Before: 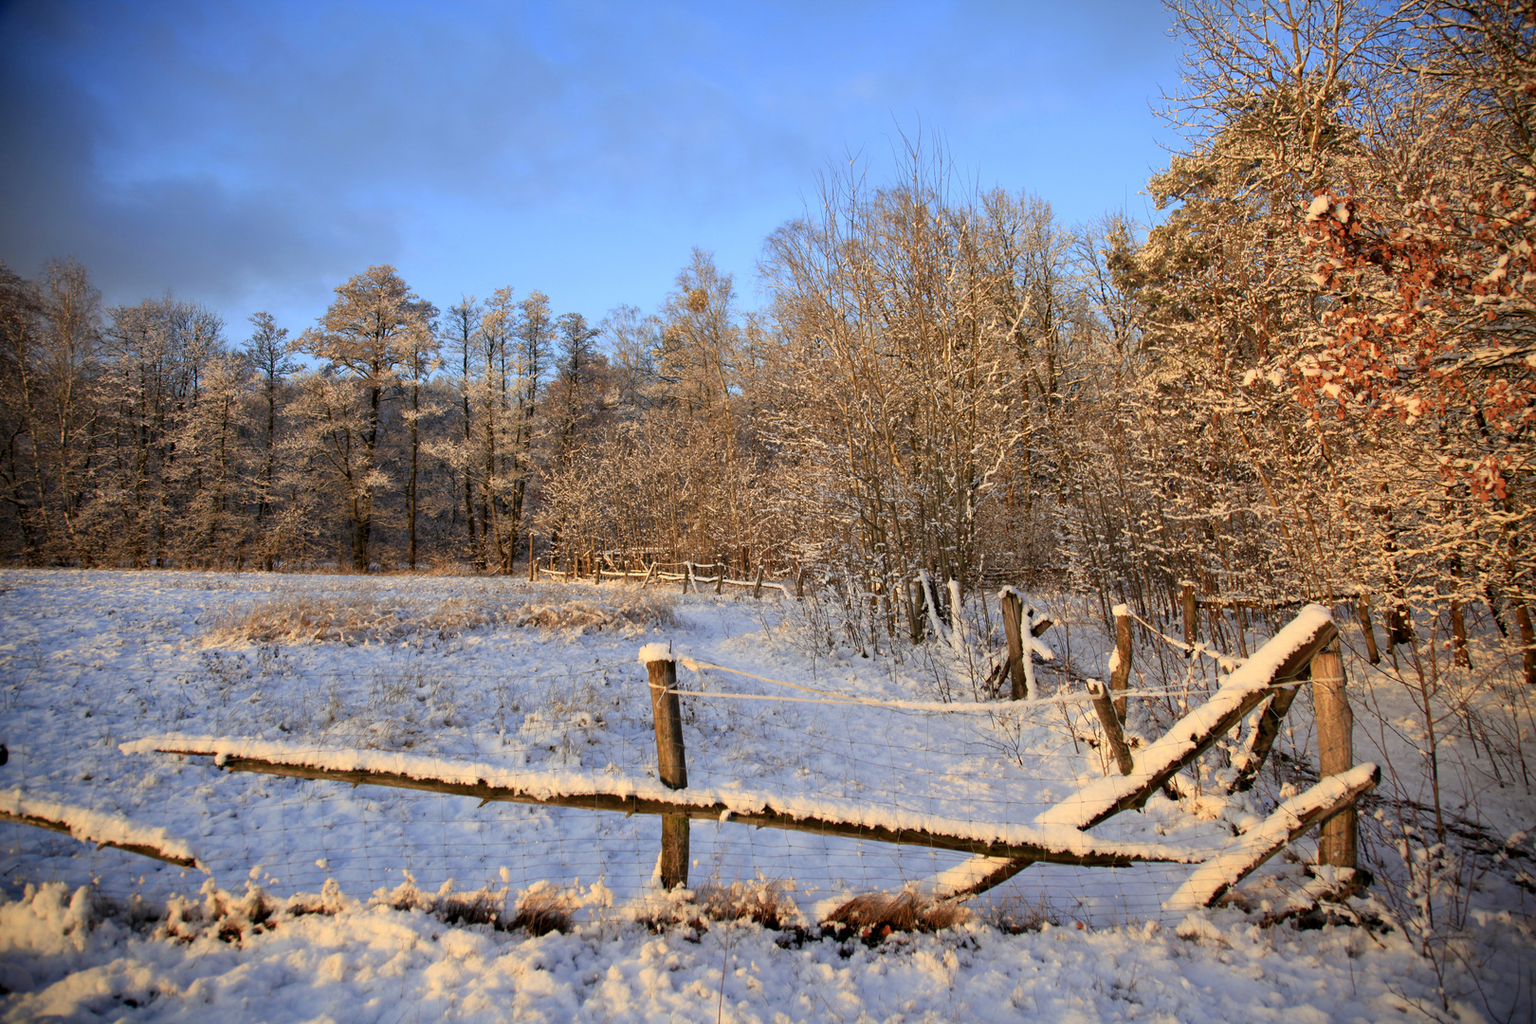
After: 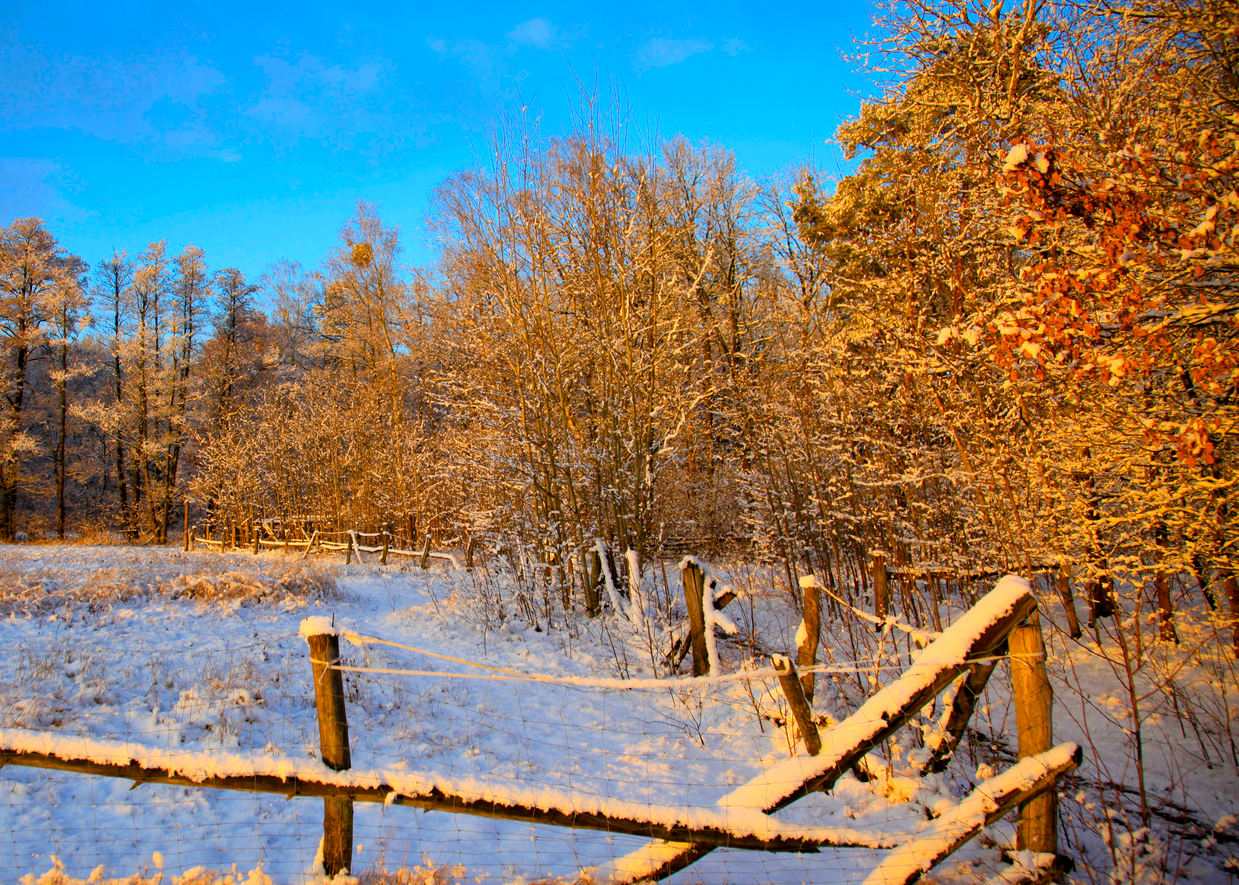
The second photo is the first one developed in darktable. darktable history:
crop: left 23.095%, top 5.827%, bottom 11.854%
color balance rgb: linear chroma grading › global chroma 15%, perceptual saturation grading › global saturation 30%
